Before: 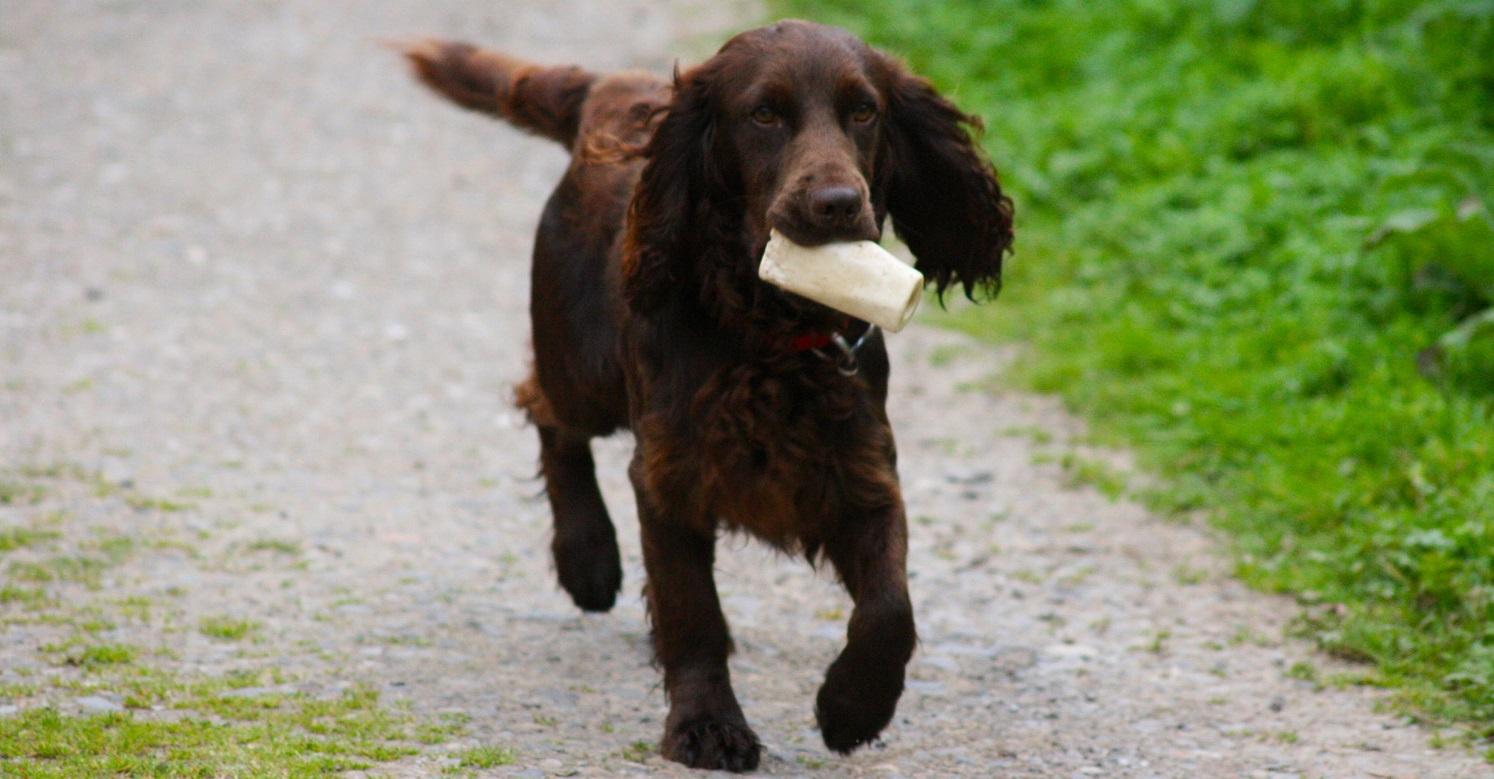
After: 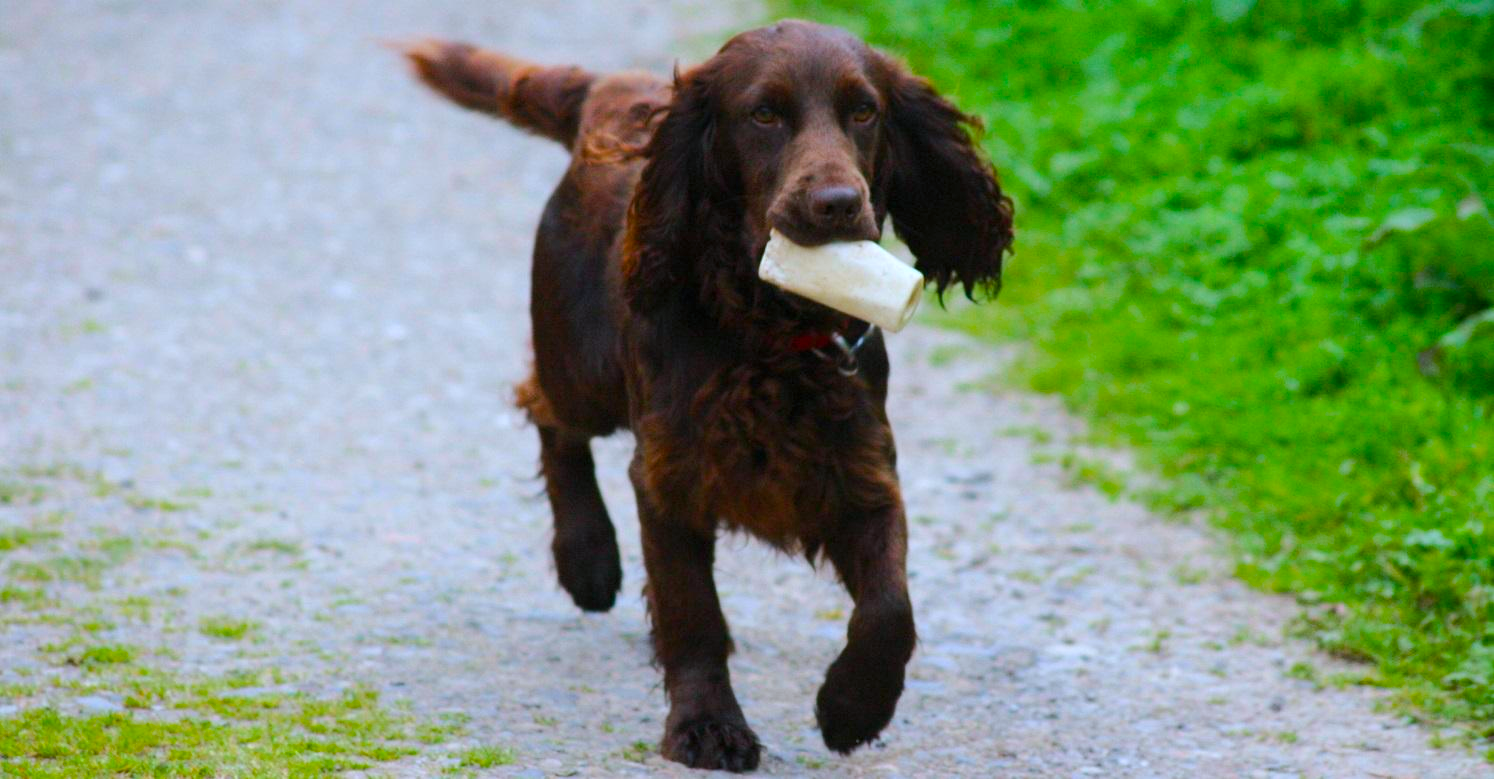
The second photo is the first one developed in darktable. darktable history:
color balance rgb: perceptual saturation grading › global saturation 25%, perceptual brilliance grading › mid-tones 10%, perceptual brilliance grading › shadows 15%, global vibrance 20%
color calibration: x 0.37, y 0.382, temperature 4313.32 K
